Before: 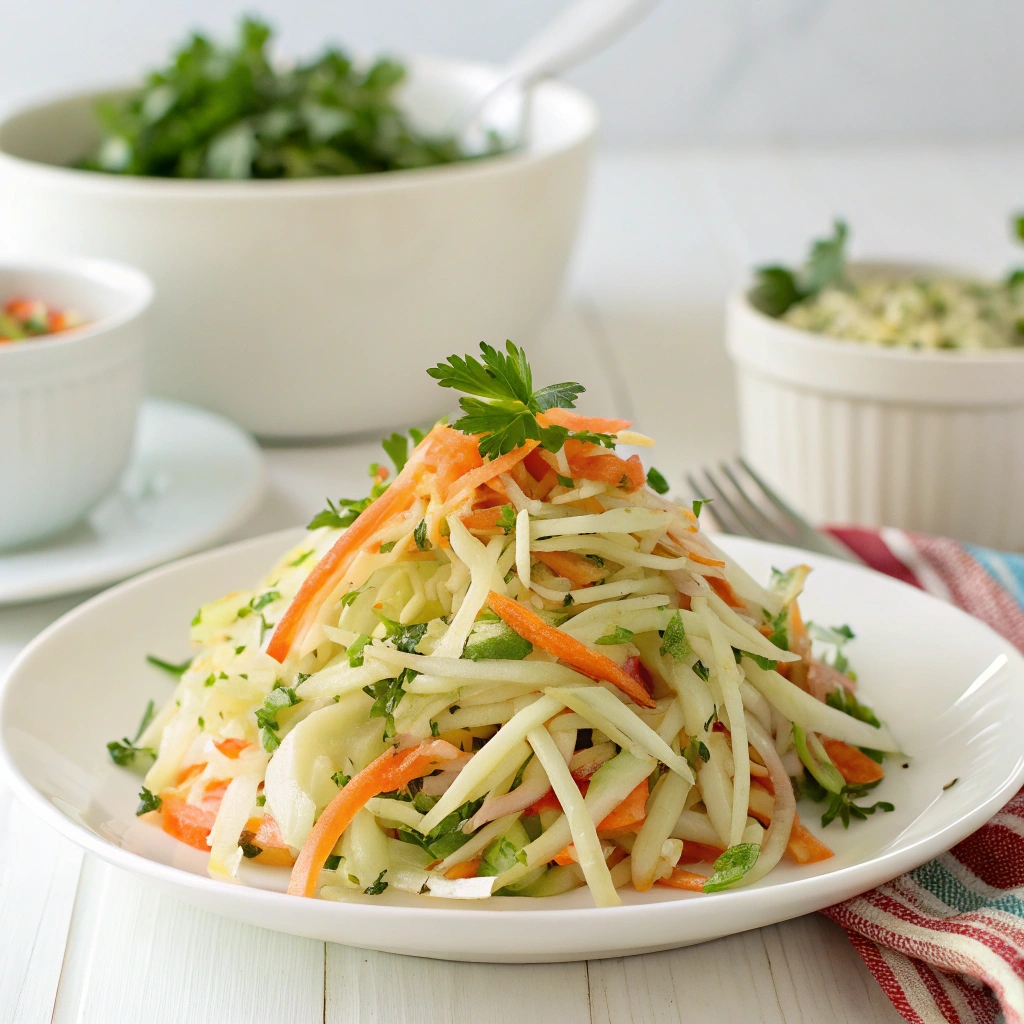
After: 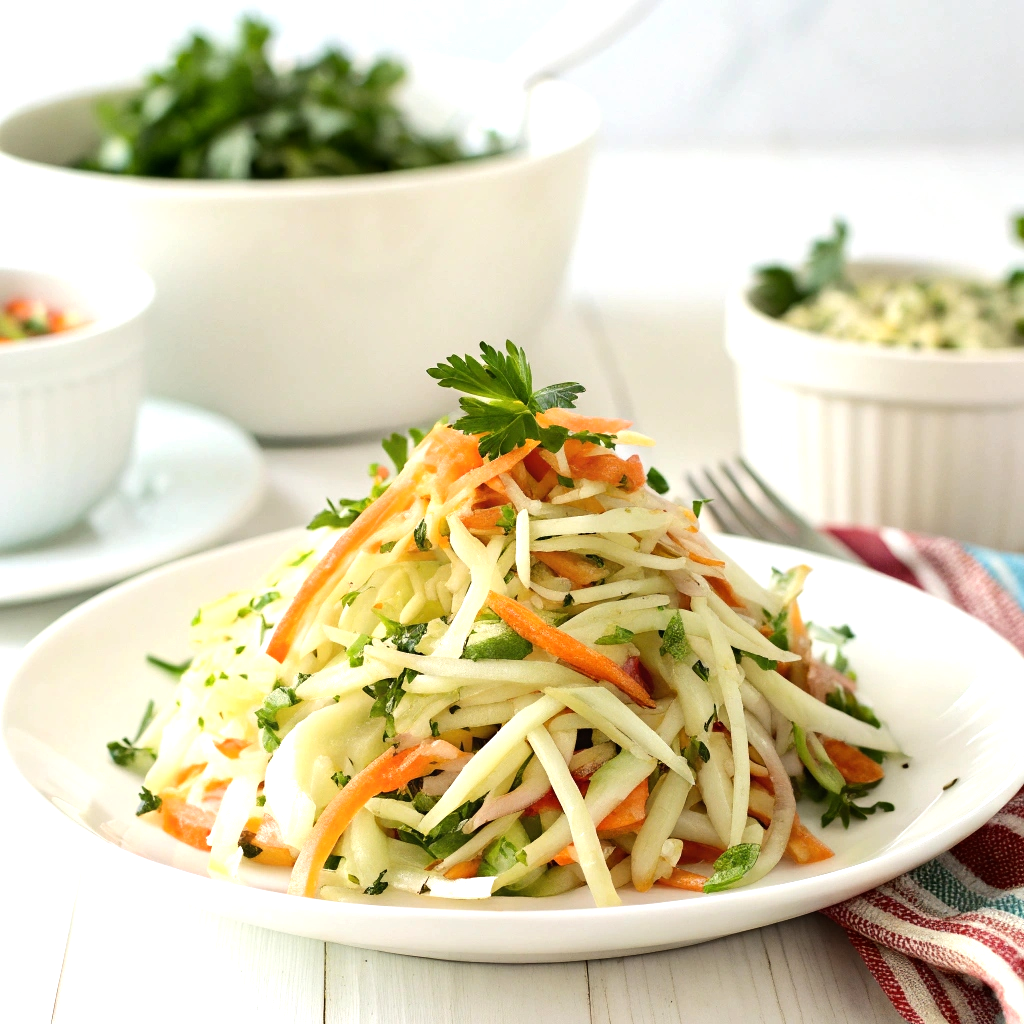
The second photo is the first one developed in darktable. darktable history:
tone equalizer: -8 EV -0.75 EV, -7 EV -0.7 EV, -6 EV -0.6 EV, -5 EV -0.4 EV, -3 EV 0.4 EV, -2 EV 0.6 EV, -1 EV 0.7 EV, +0 EV 0.75 EV, edges refinement/feathering 500, mask exposure compensation -1.57 EV, preserve details no
exposure: exposure -0.072 EV, compensate highlight preservation false
